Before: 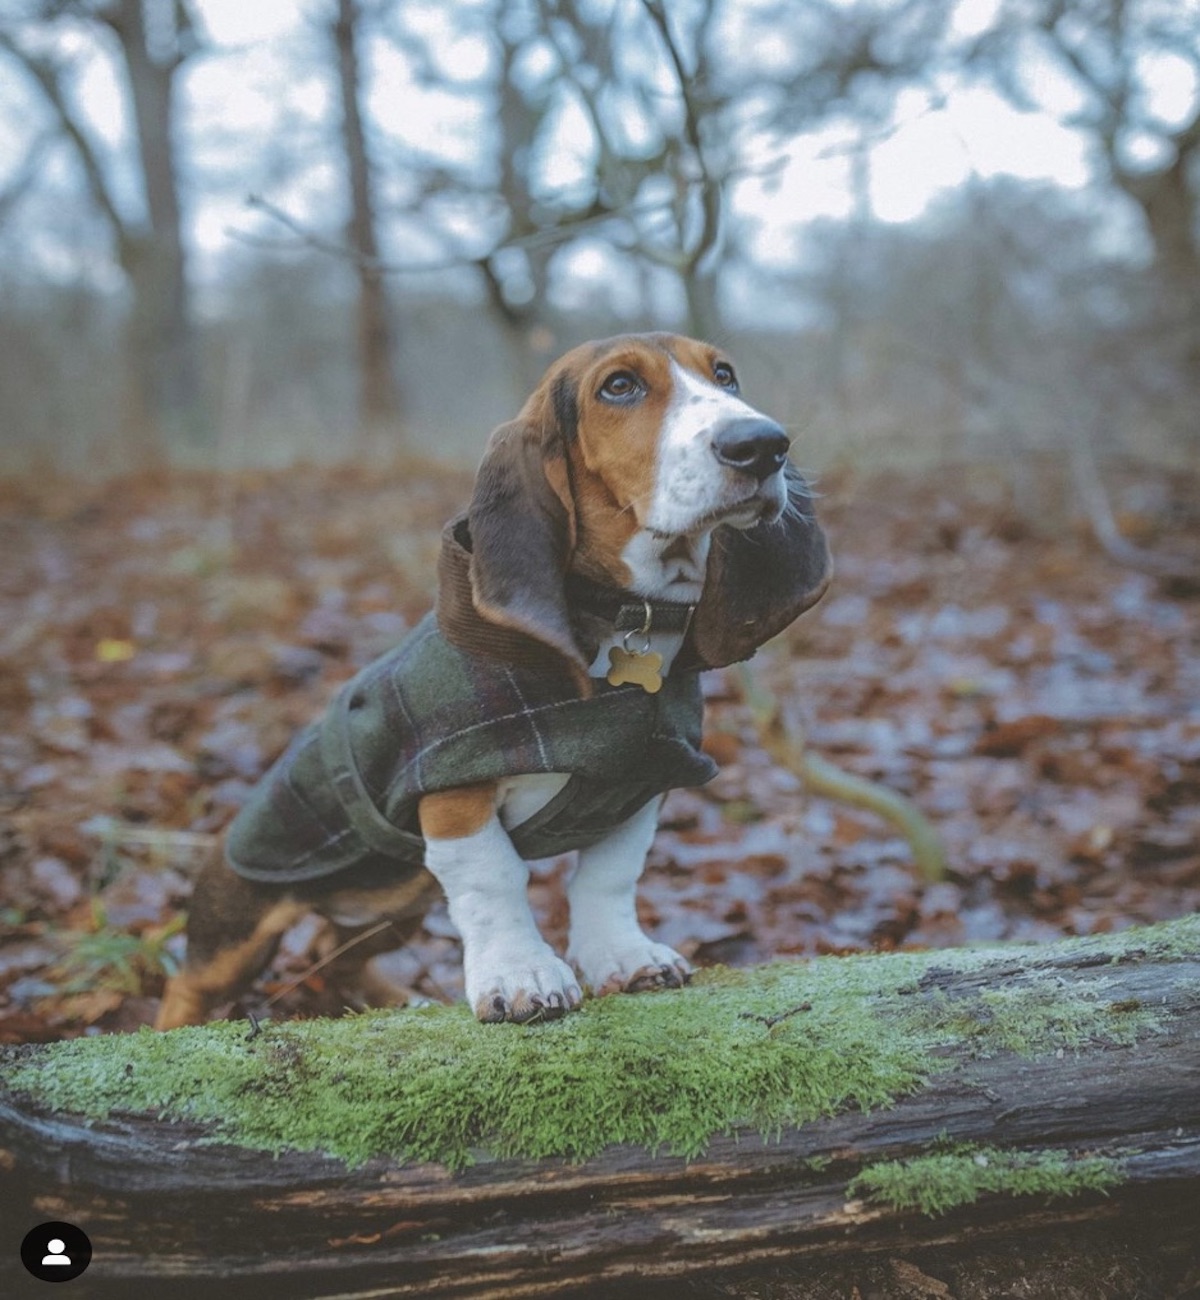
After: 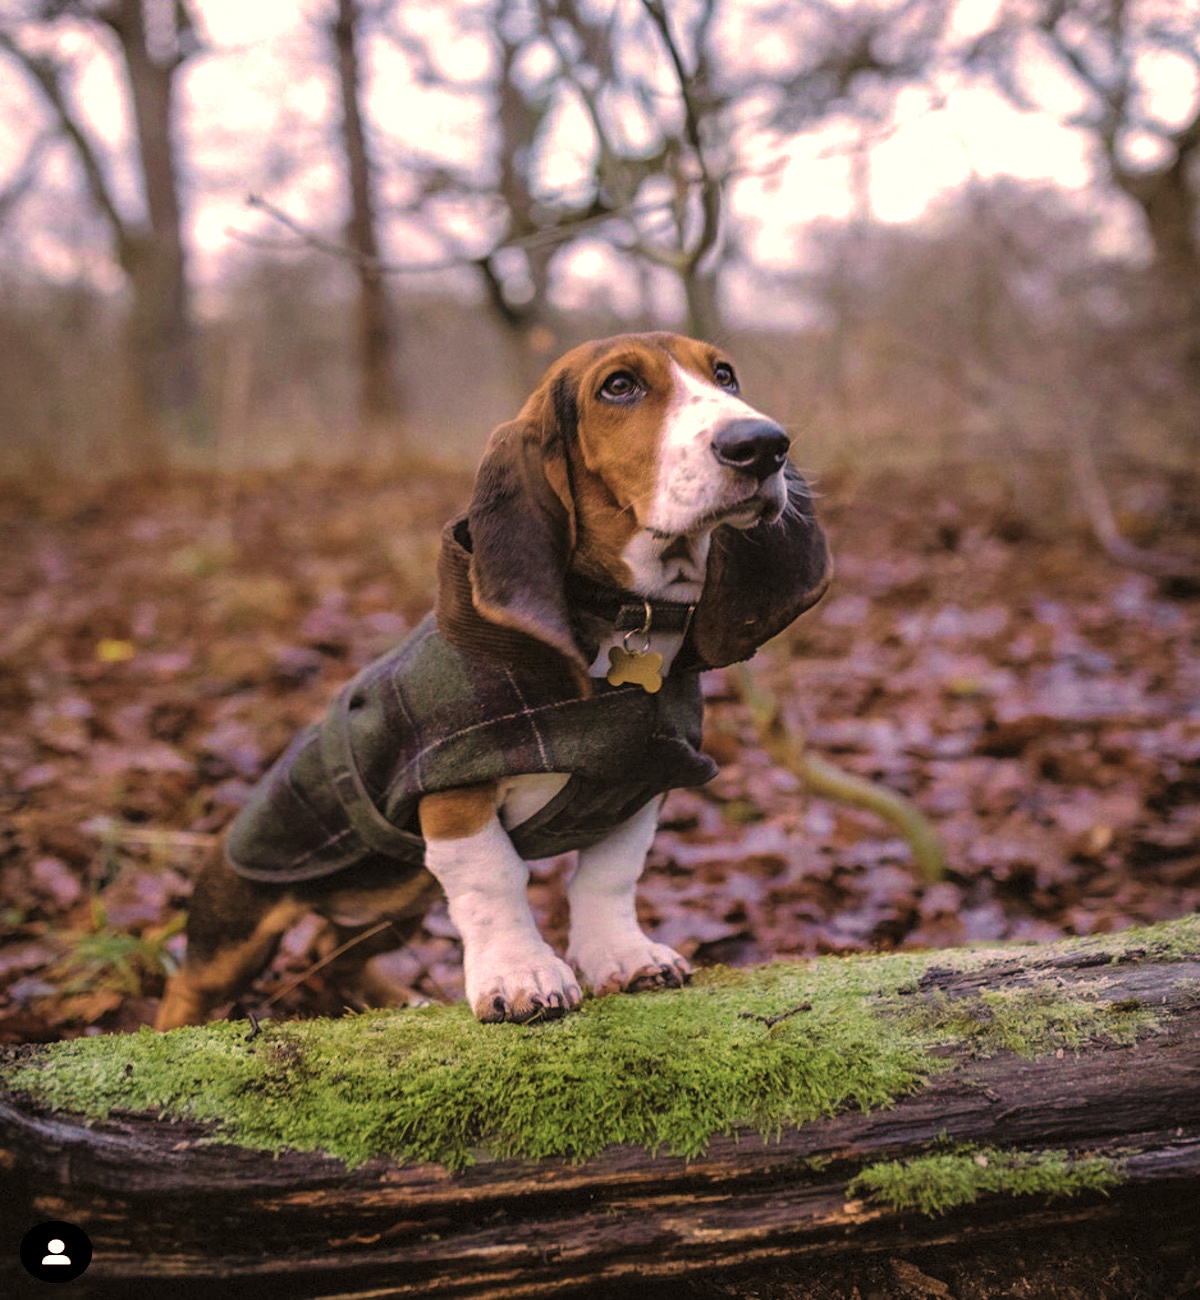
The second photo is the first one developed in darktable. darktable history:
levels: levels [0.182, 0.542, 0.902]
velvia: strength 44.82%
color correction: highlights a* 20.63, highlights b* 19.87
